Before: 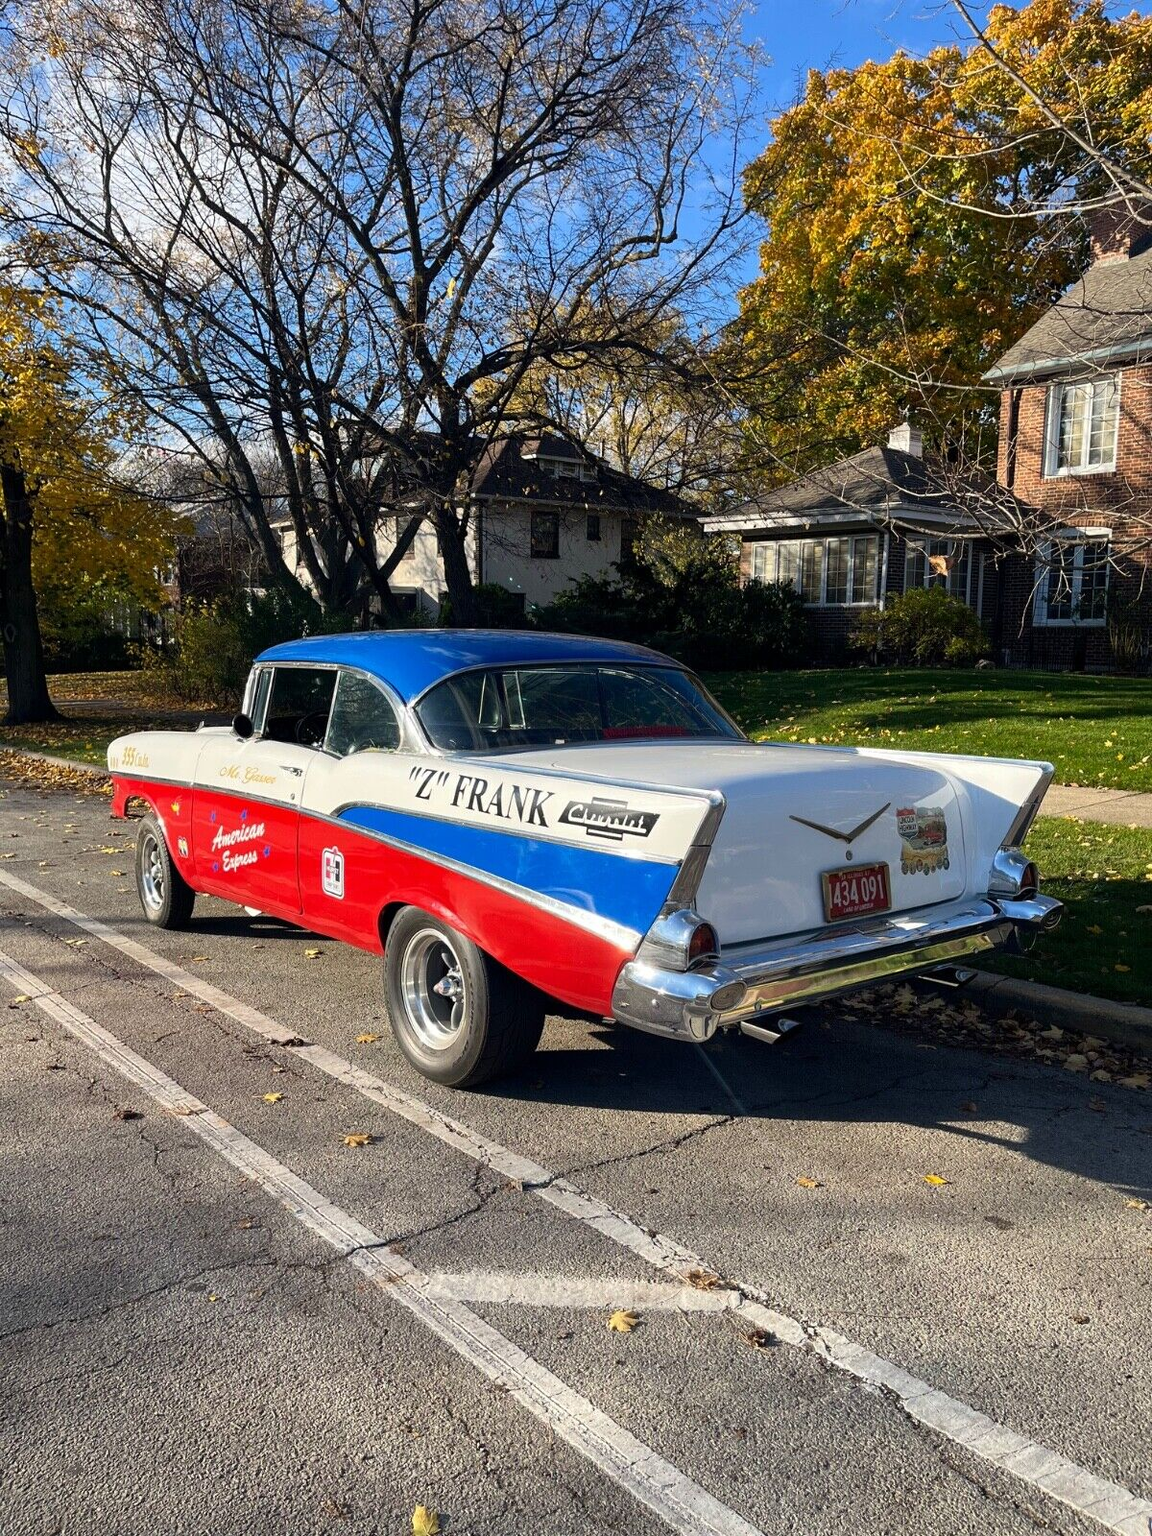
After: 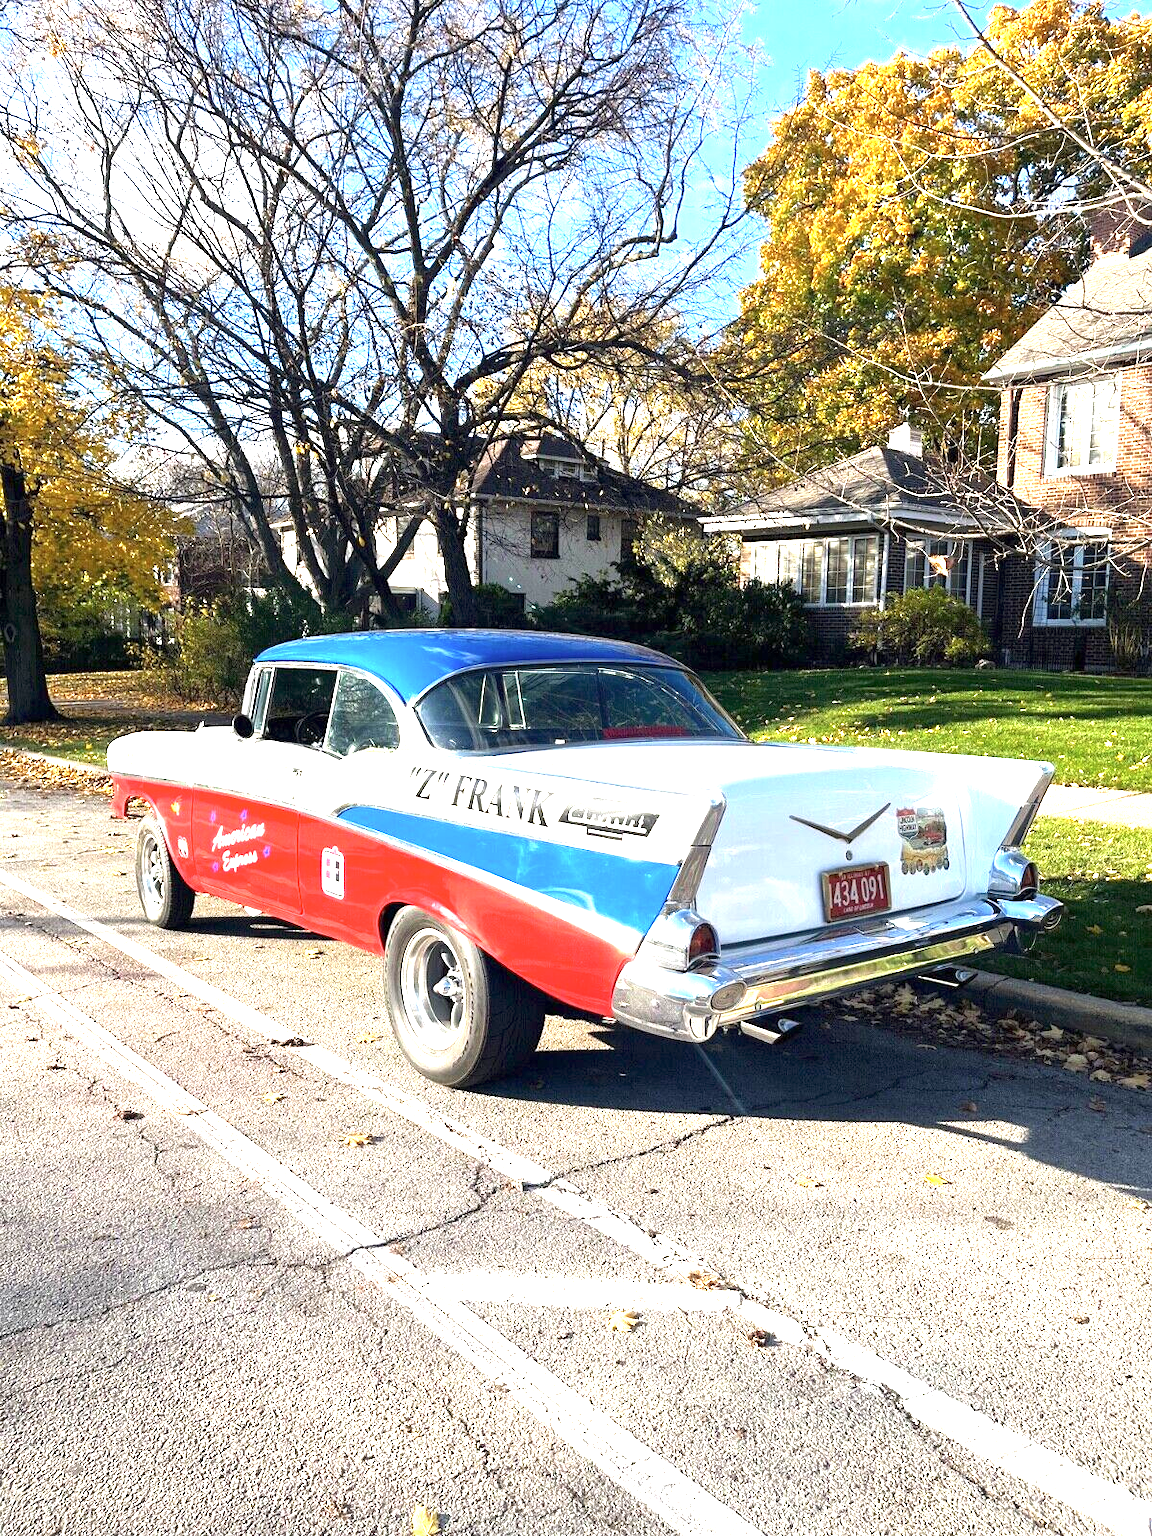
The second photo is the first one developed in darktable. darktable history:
exposure: exposure 1.988 EV, compensate highlight preservation false
contrast brightness saturation: saturation -0.069
